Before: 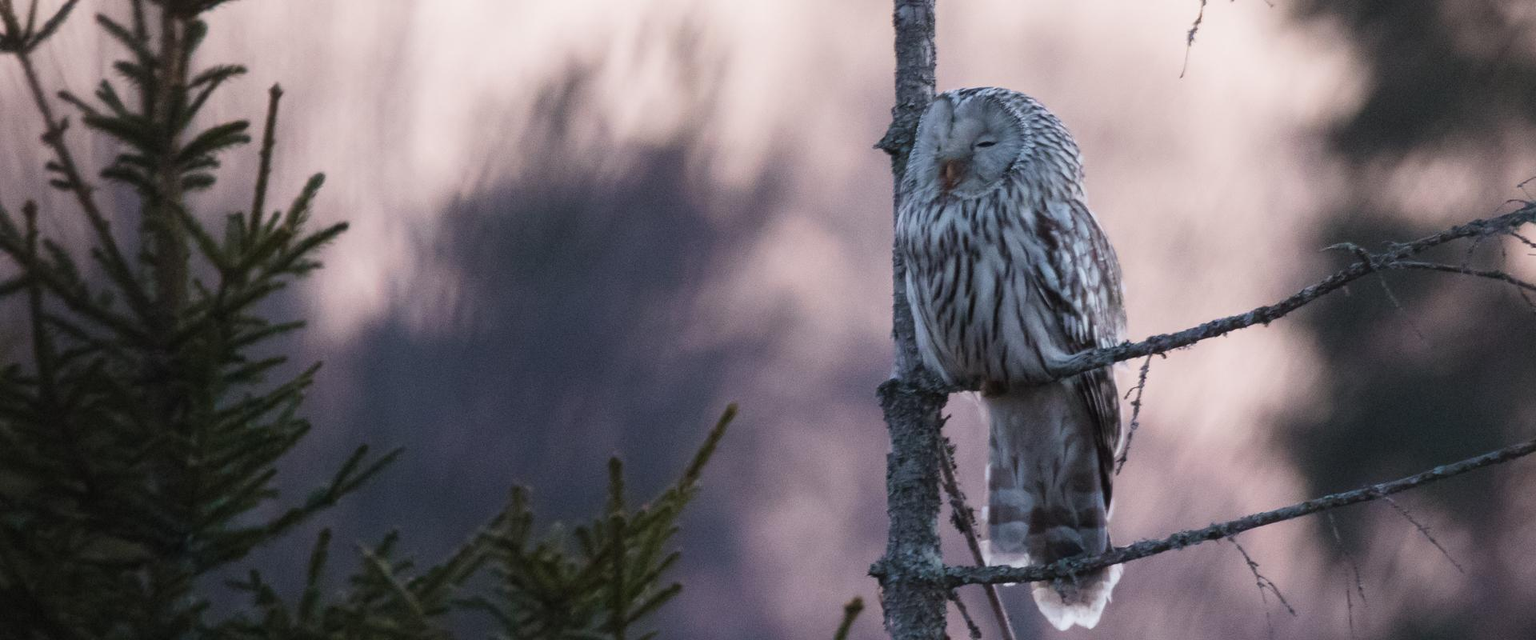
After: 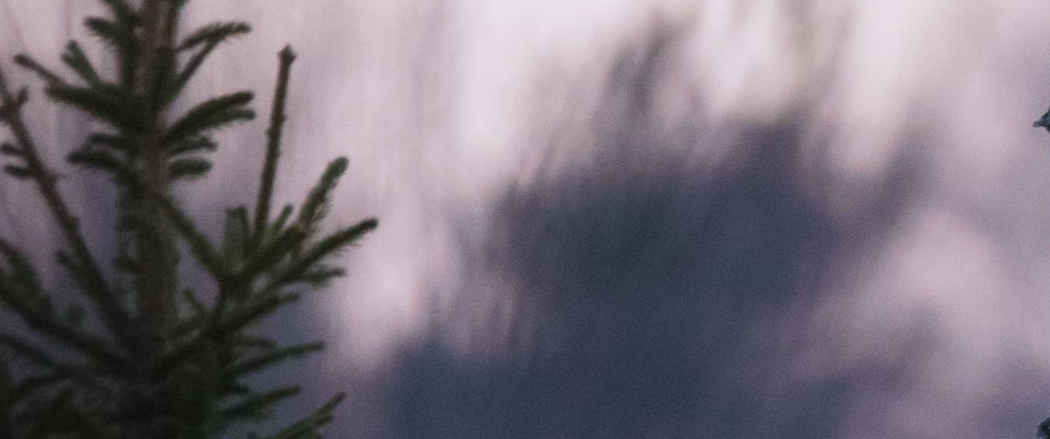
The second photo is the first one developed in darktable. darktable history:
crop and rotate: left 3.047%, top 7.509%, right 42.236%, bottom 37.598%
white balance: red 0.976, blue 1.04
color correction: saturation 0.99
